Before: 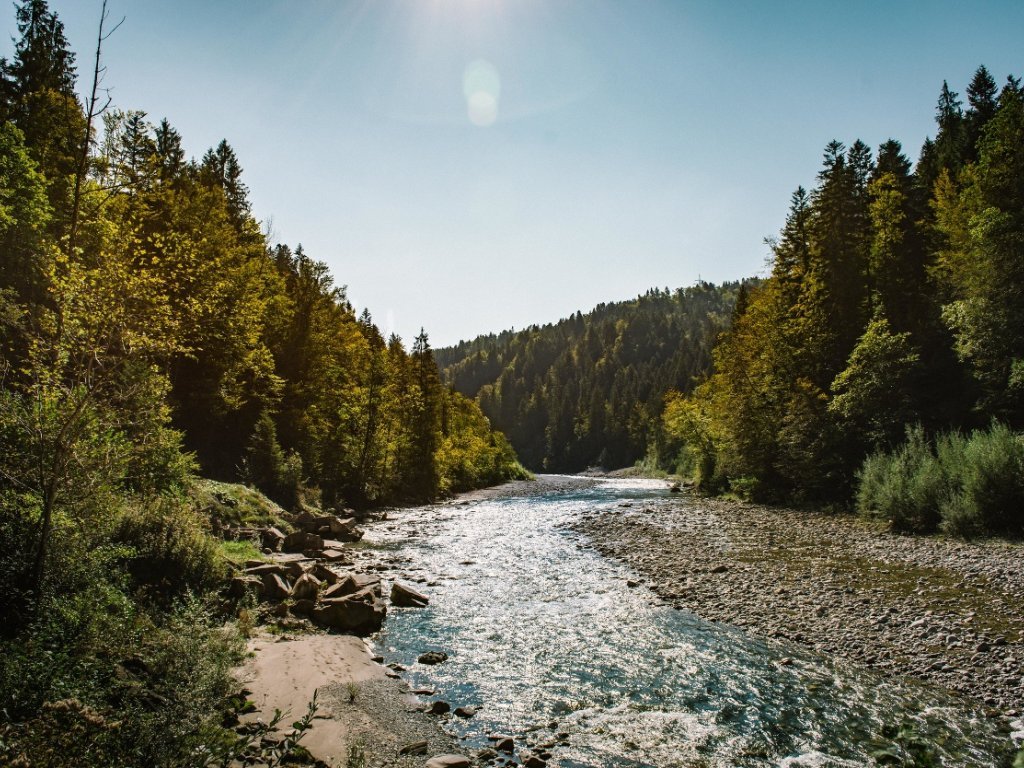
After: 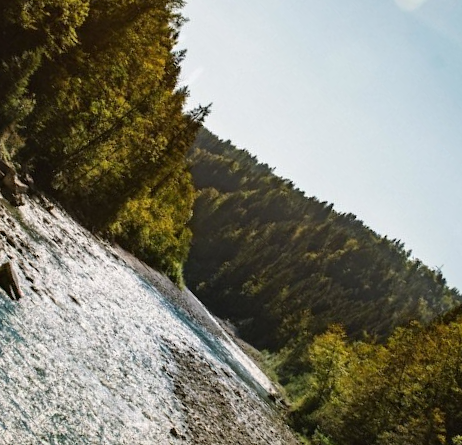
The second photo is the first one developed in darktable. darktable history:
crop and rotate: angle -45.76°, top 16.735%, right 0.836%, bottom 11.686%
